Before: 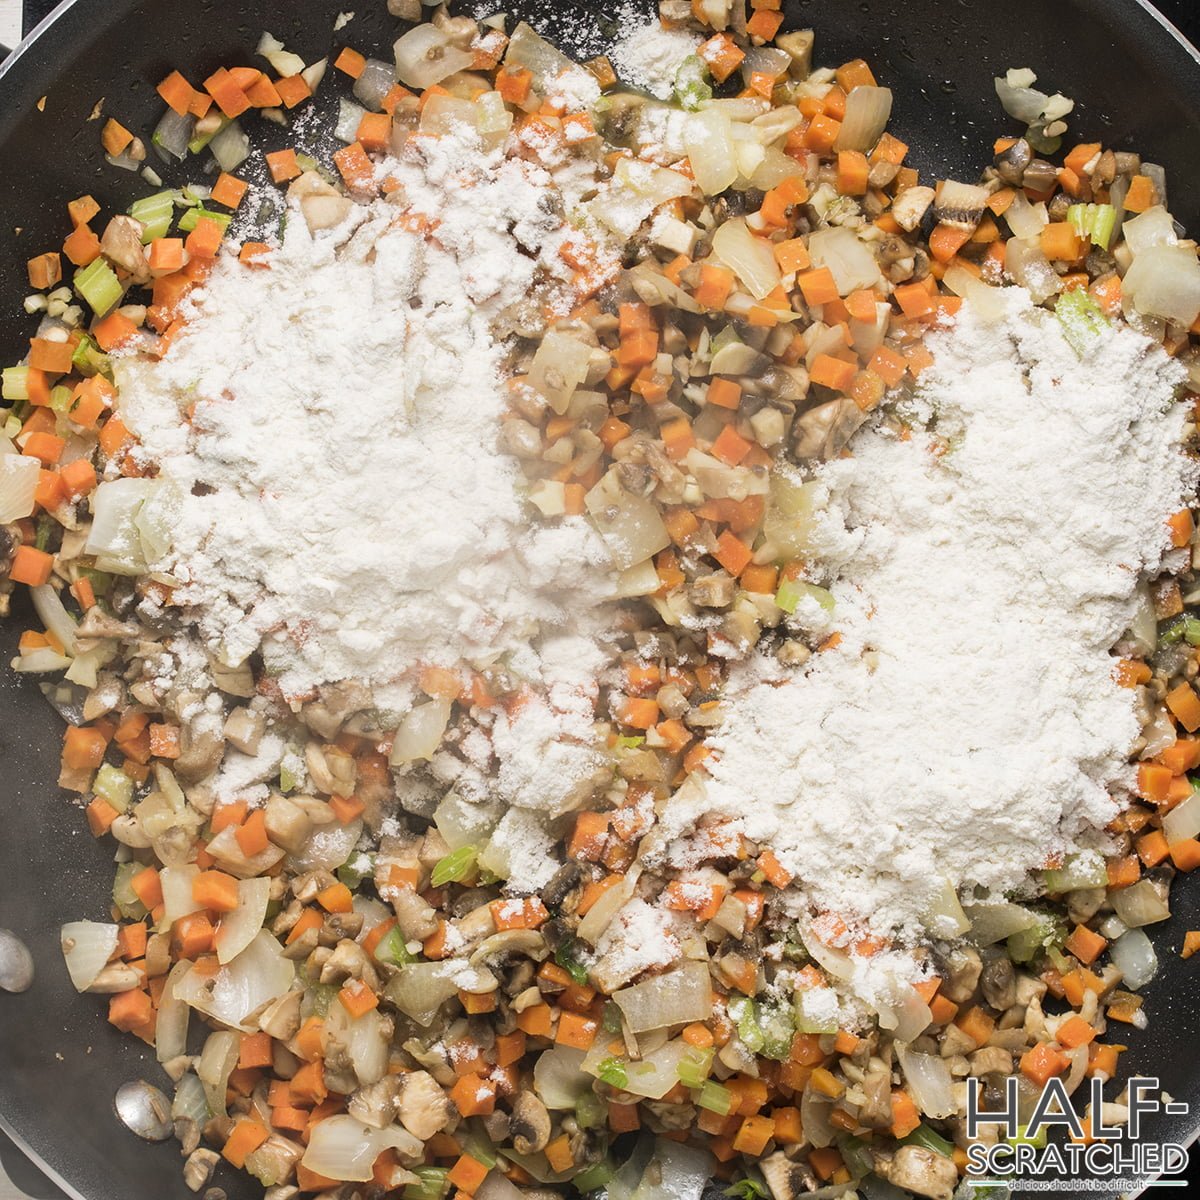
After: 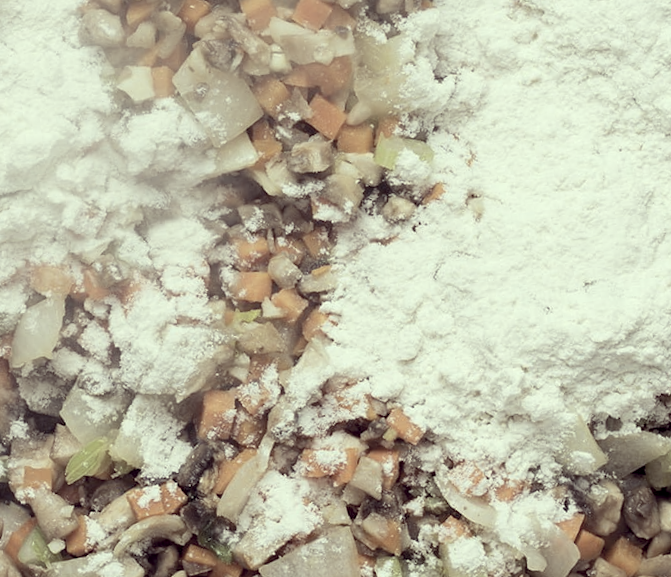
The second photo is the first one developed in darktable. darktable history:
exposure: black level correction 0.01, exposure 0.011 EV, compensate highlight preservation false
white balance: red 1.009, blue 0.985
color correction: highlights a* -20.17, highlights b* 20.27, shadows a* 20.03, shadows b* -20.46, saturation 0.43
rotate and perspective: rotation -6.83°, automatic cropping off
crop: left 35.03%, top 36.625%, right 14.663%, bottom 20.057%
